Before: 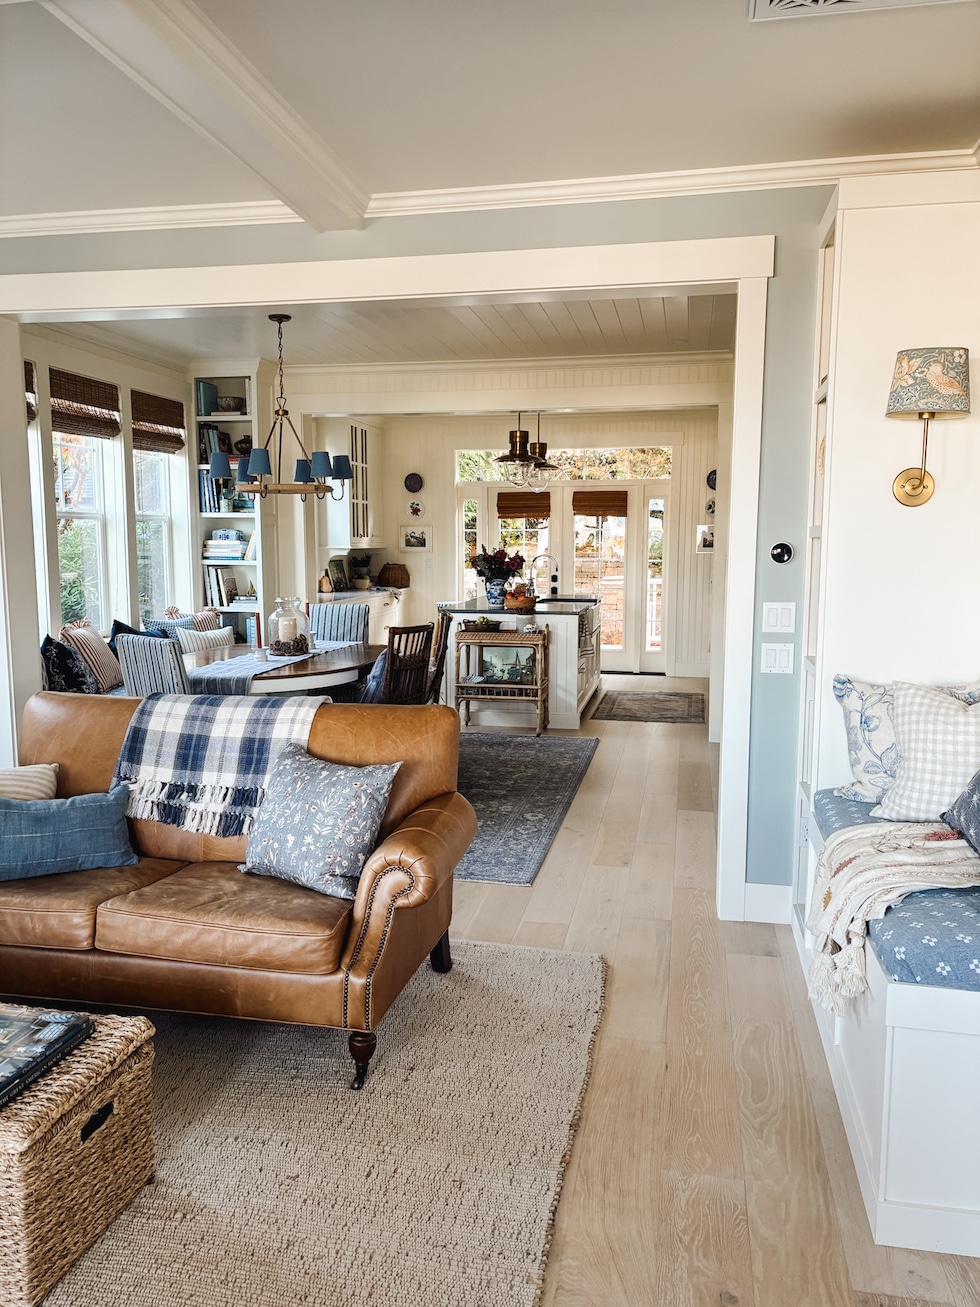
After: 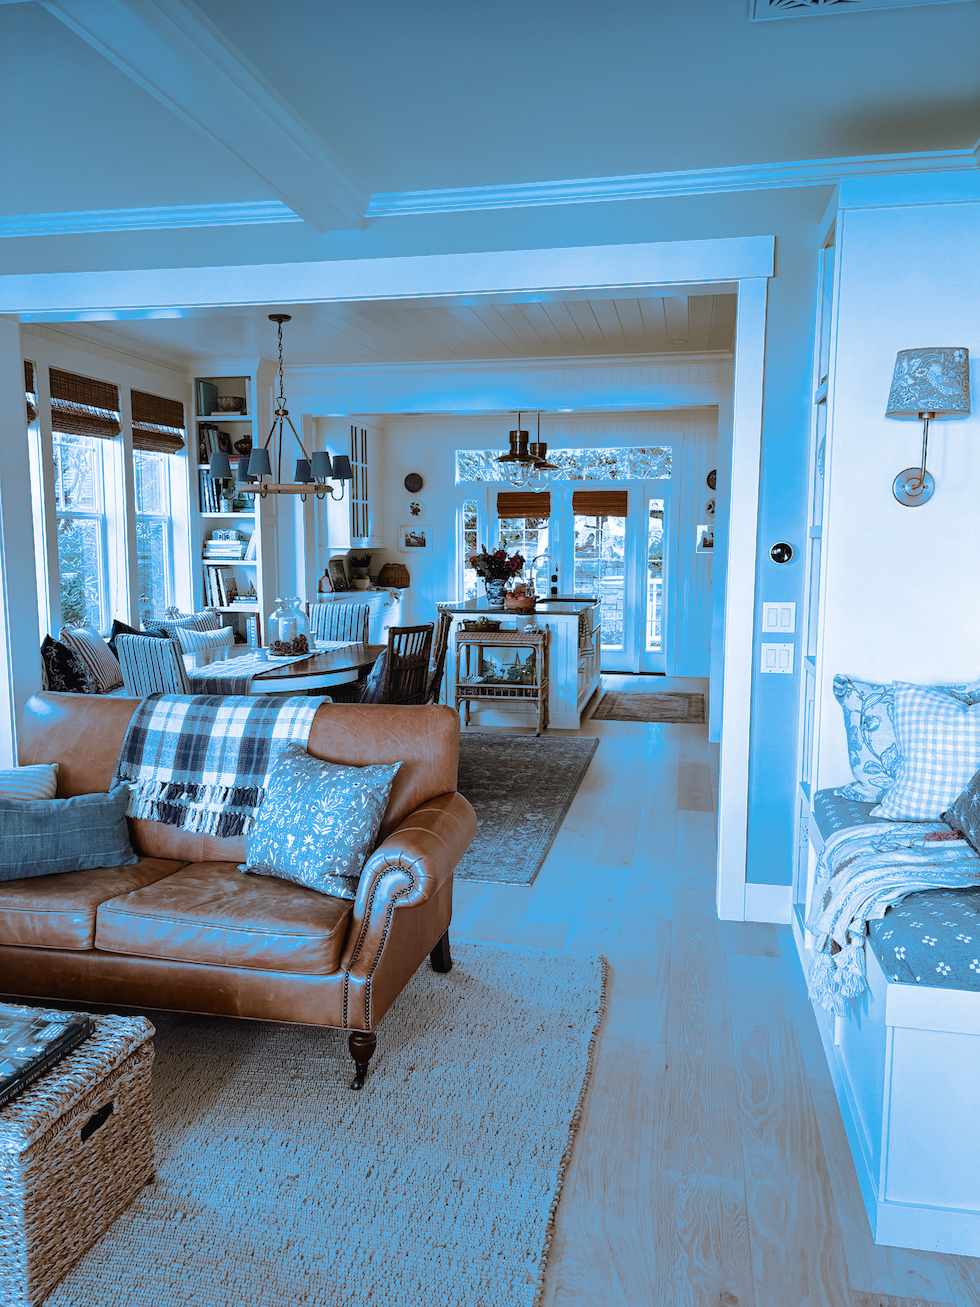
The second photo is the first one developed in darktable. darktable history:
split-toning: shadows › hue 220°, shadows › saturation 0.64, highlights › hue 220°, highlights › saturation 0.64, balance 0, compress 5.22%
graduated density: density 2.02 EV, hardness 44%, rotation 0.374°, offset 8.21, hue 208.8°, saturation 97%
